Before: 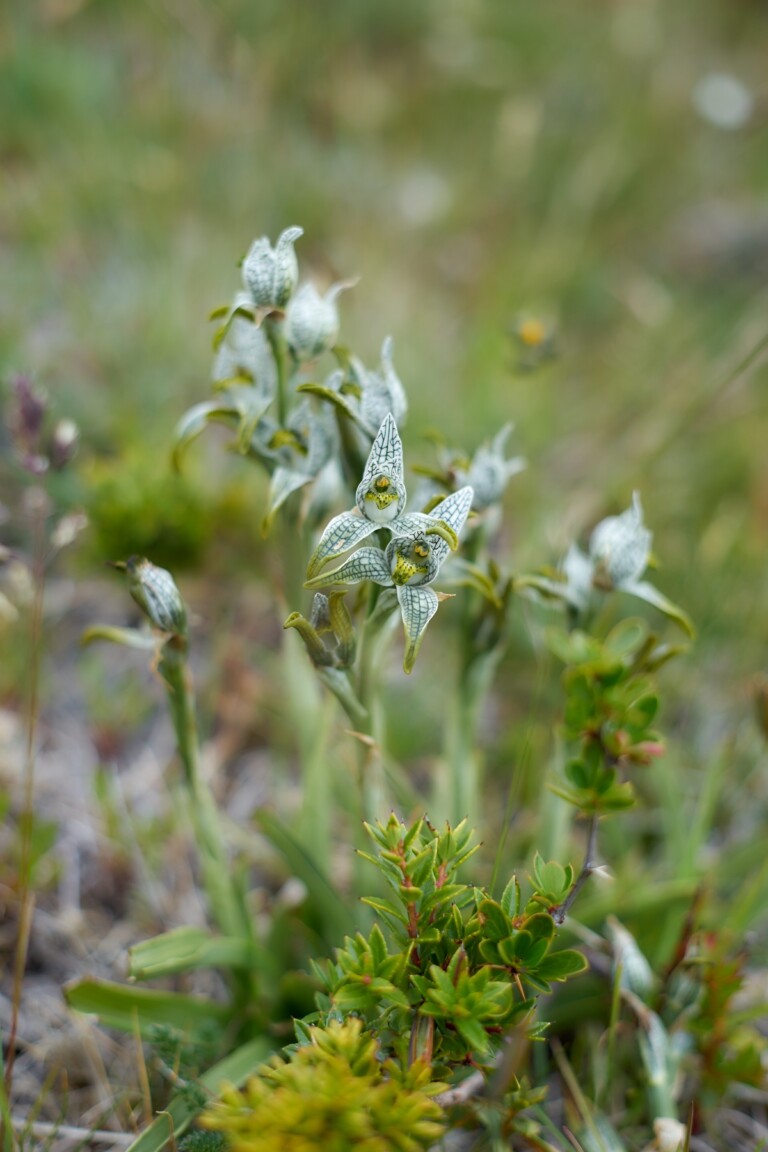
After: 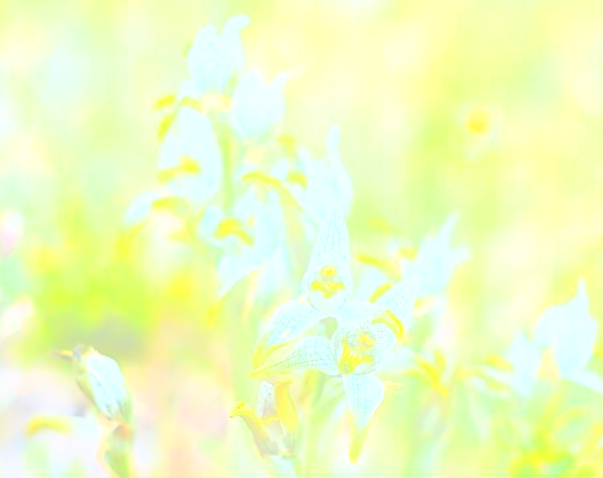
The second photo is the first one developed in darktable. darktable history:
white balance: red 0.983, blue 1.036
crop: left 7.036%, top 18.398%, right 14.379%, bottom 40.043%
bloom: size 40%
exposure: exposure 0.493 EV, compensate highlight preservation false
rgb curve: curves: ch0 [(0, 0) (0.21, 0.15) (0.24, 0.21) (0.5, 0.75) (0.75, 0.96) (0.89, 0.99) (1, 1)]; ch1 [(0, 0.02) (0.21, 0.13) (0.25, 0.2) (0.5, 0.67) (0.75, 0.9) (0.89, 0.97) (1, 1)]; ch2 [(0, 0.02) (0.21, 0.13) (0.25, 0.2) (0.5, 0.67) (0.75, 0.9) (0.89, 0.97) (1, 1)], compensate middle gray true
color zones: curves: ch0 [(0, 0.5) (0.143, 0.5) (0.286, 0.5) (0.429, 0.495) (0.571, 0.437) (0.714, 0.44) (0.857, 0.496) (1, 0.5)]
sharpen: on, module defaults
